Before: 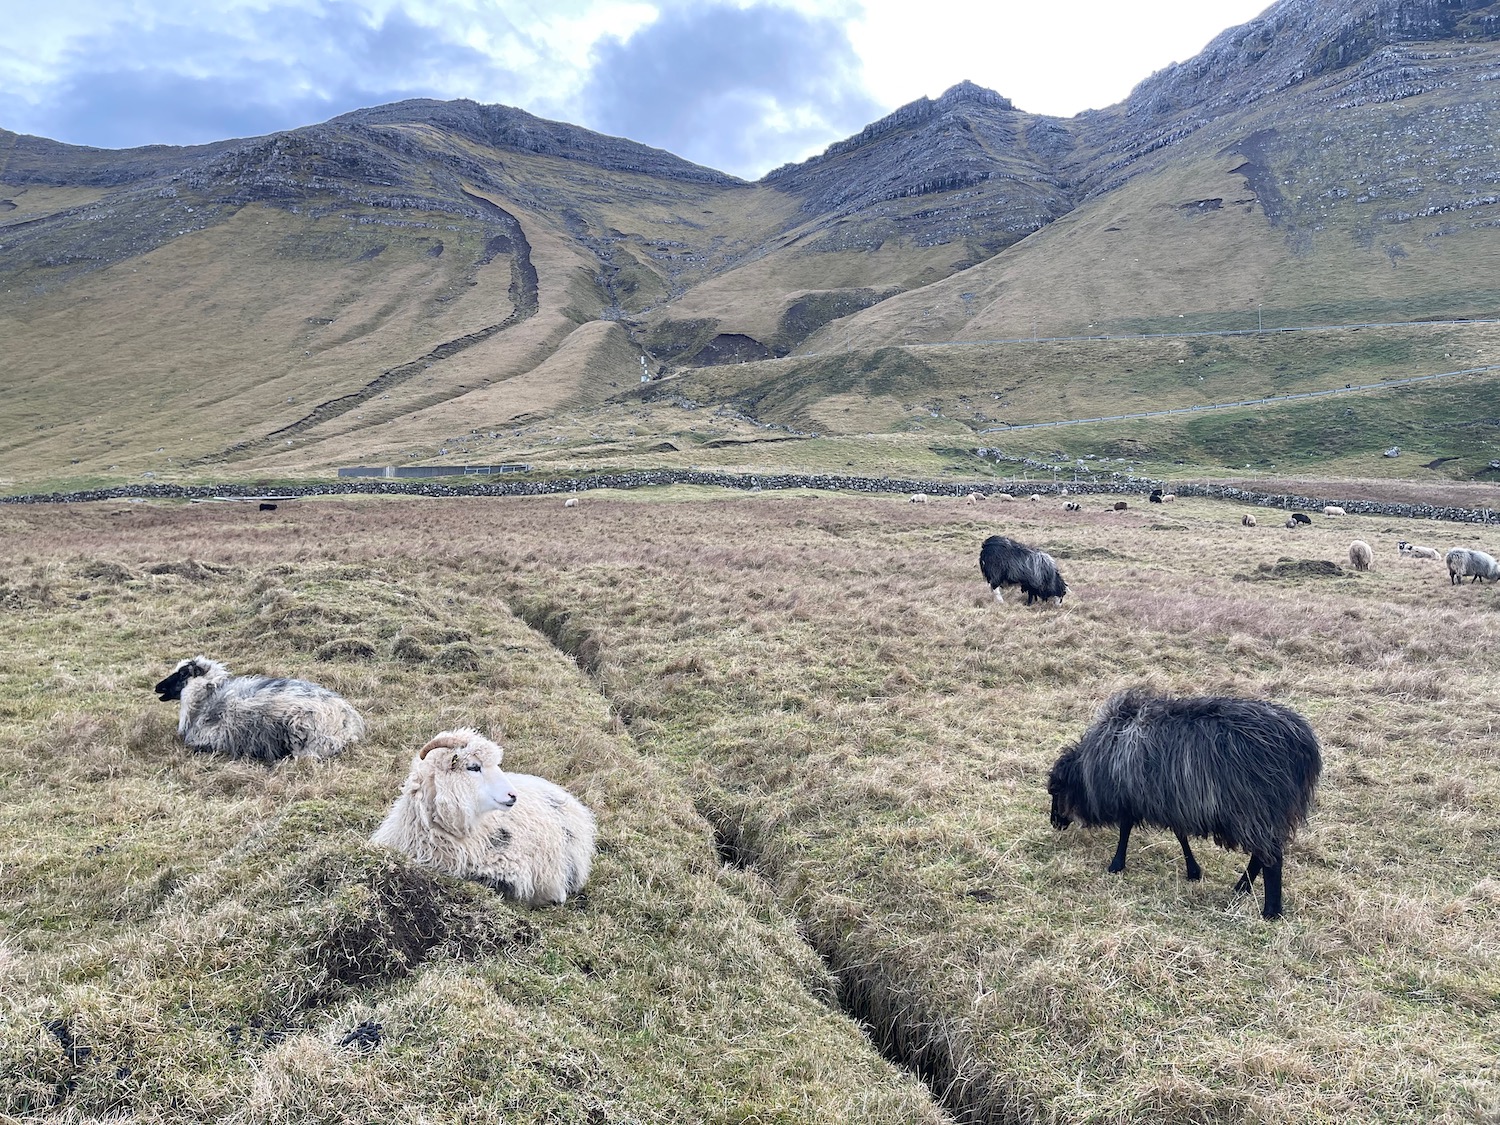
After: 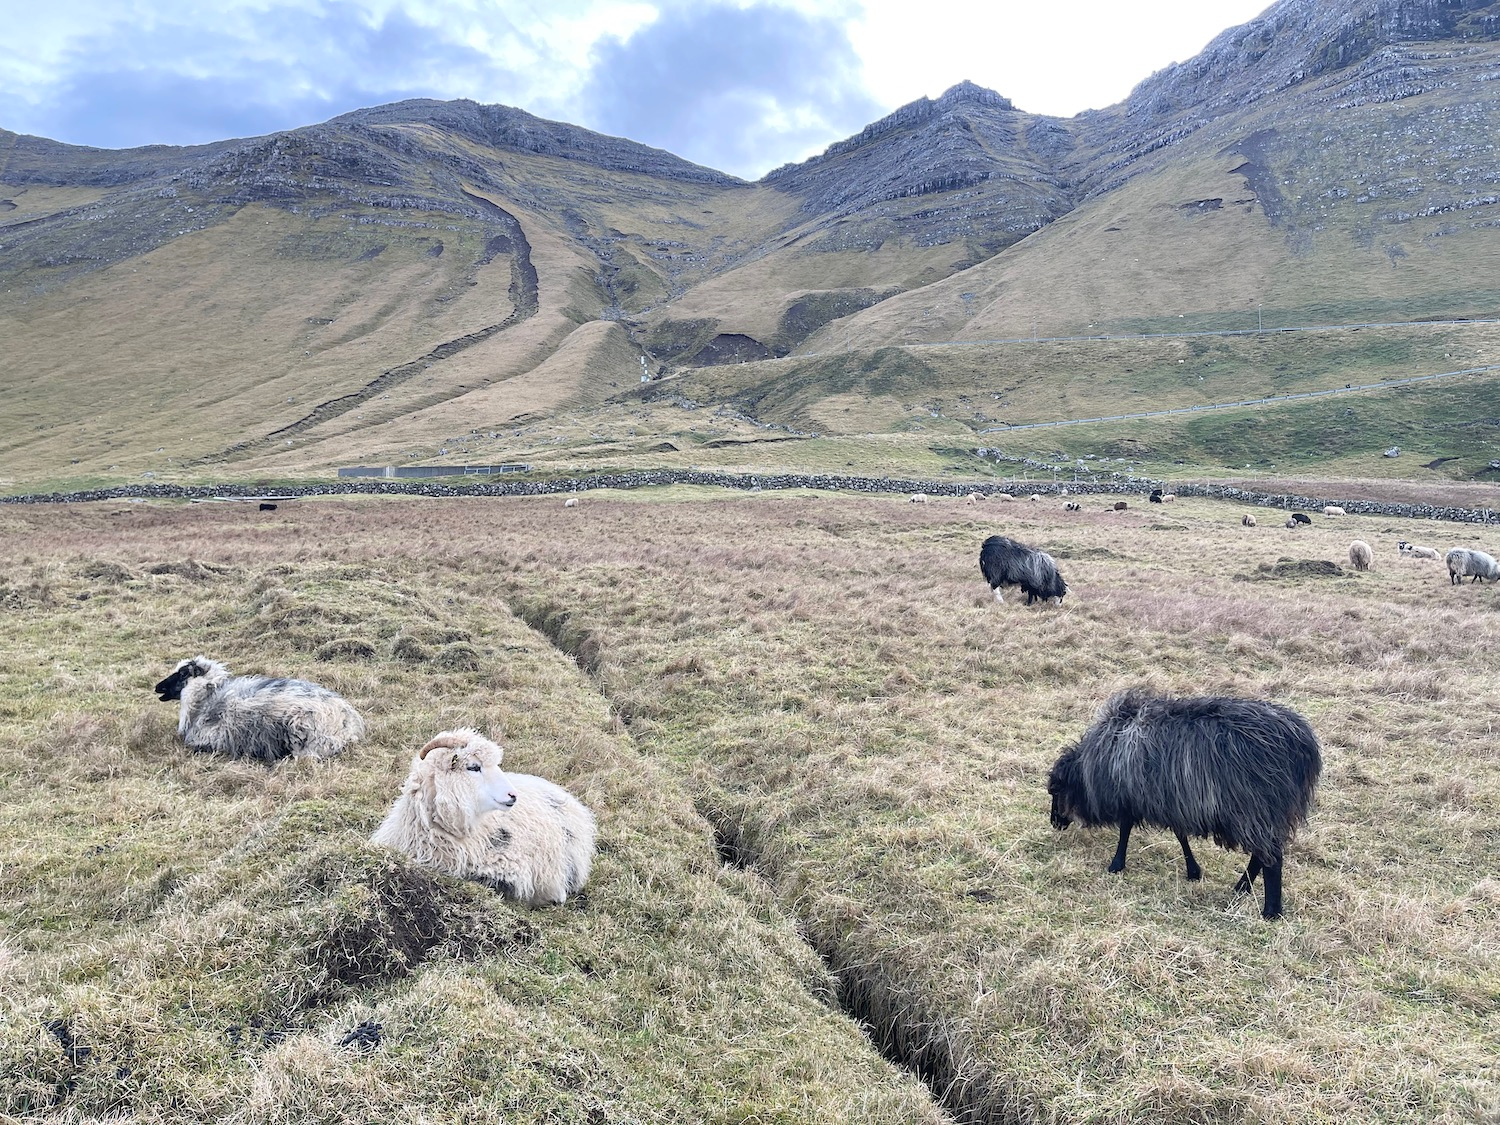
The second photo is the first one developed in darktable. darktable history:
contrast brightness saturation: contrast 0.048, brightness 0.066, saturation 0.013
